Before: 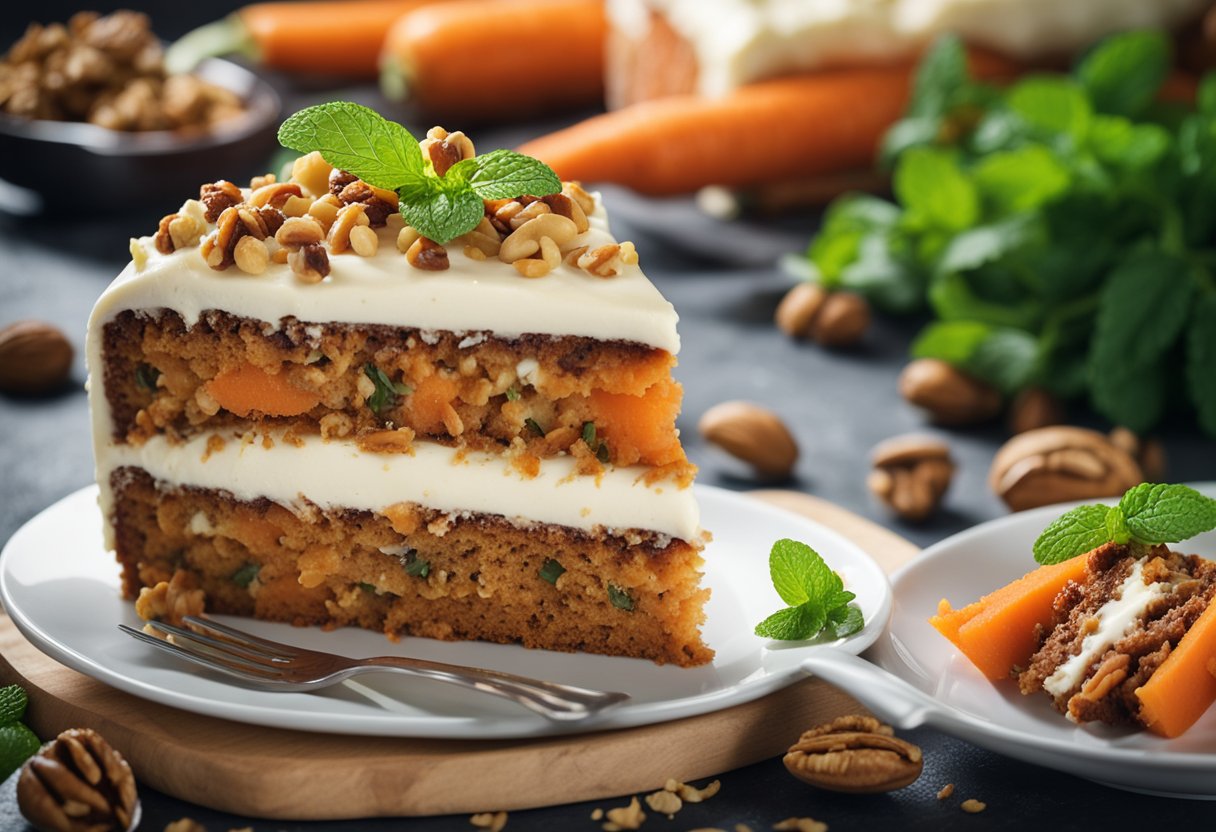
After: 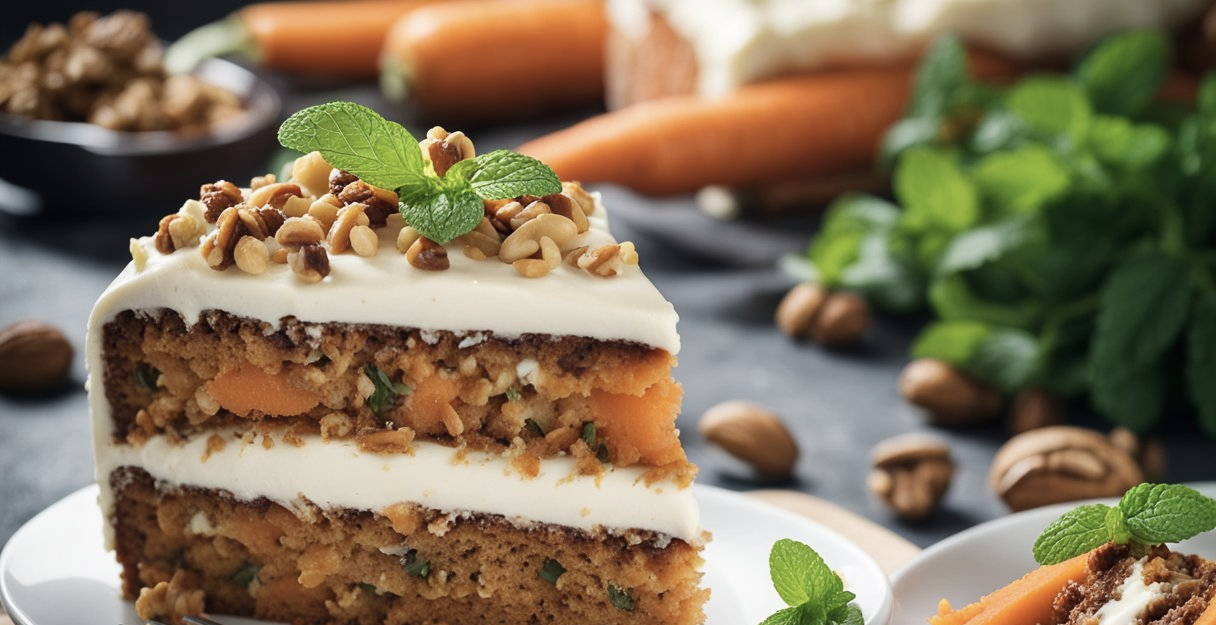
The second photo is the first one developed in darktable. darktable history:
contrast brightness saturation: contrast 0.059, brightness -0.008, saturation -0.232
crop: bottom 24.792%
